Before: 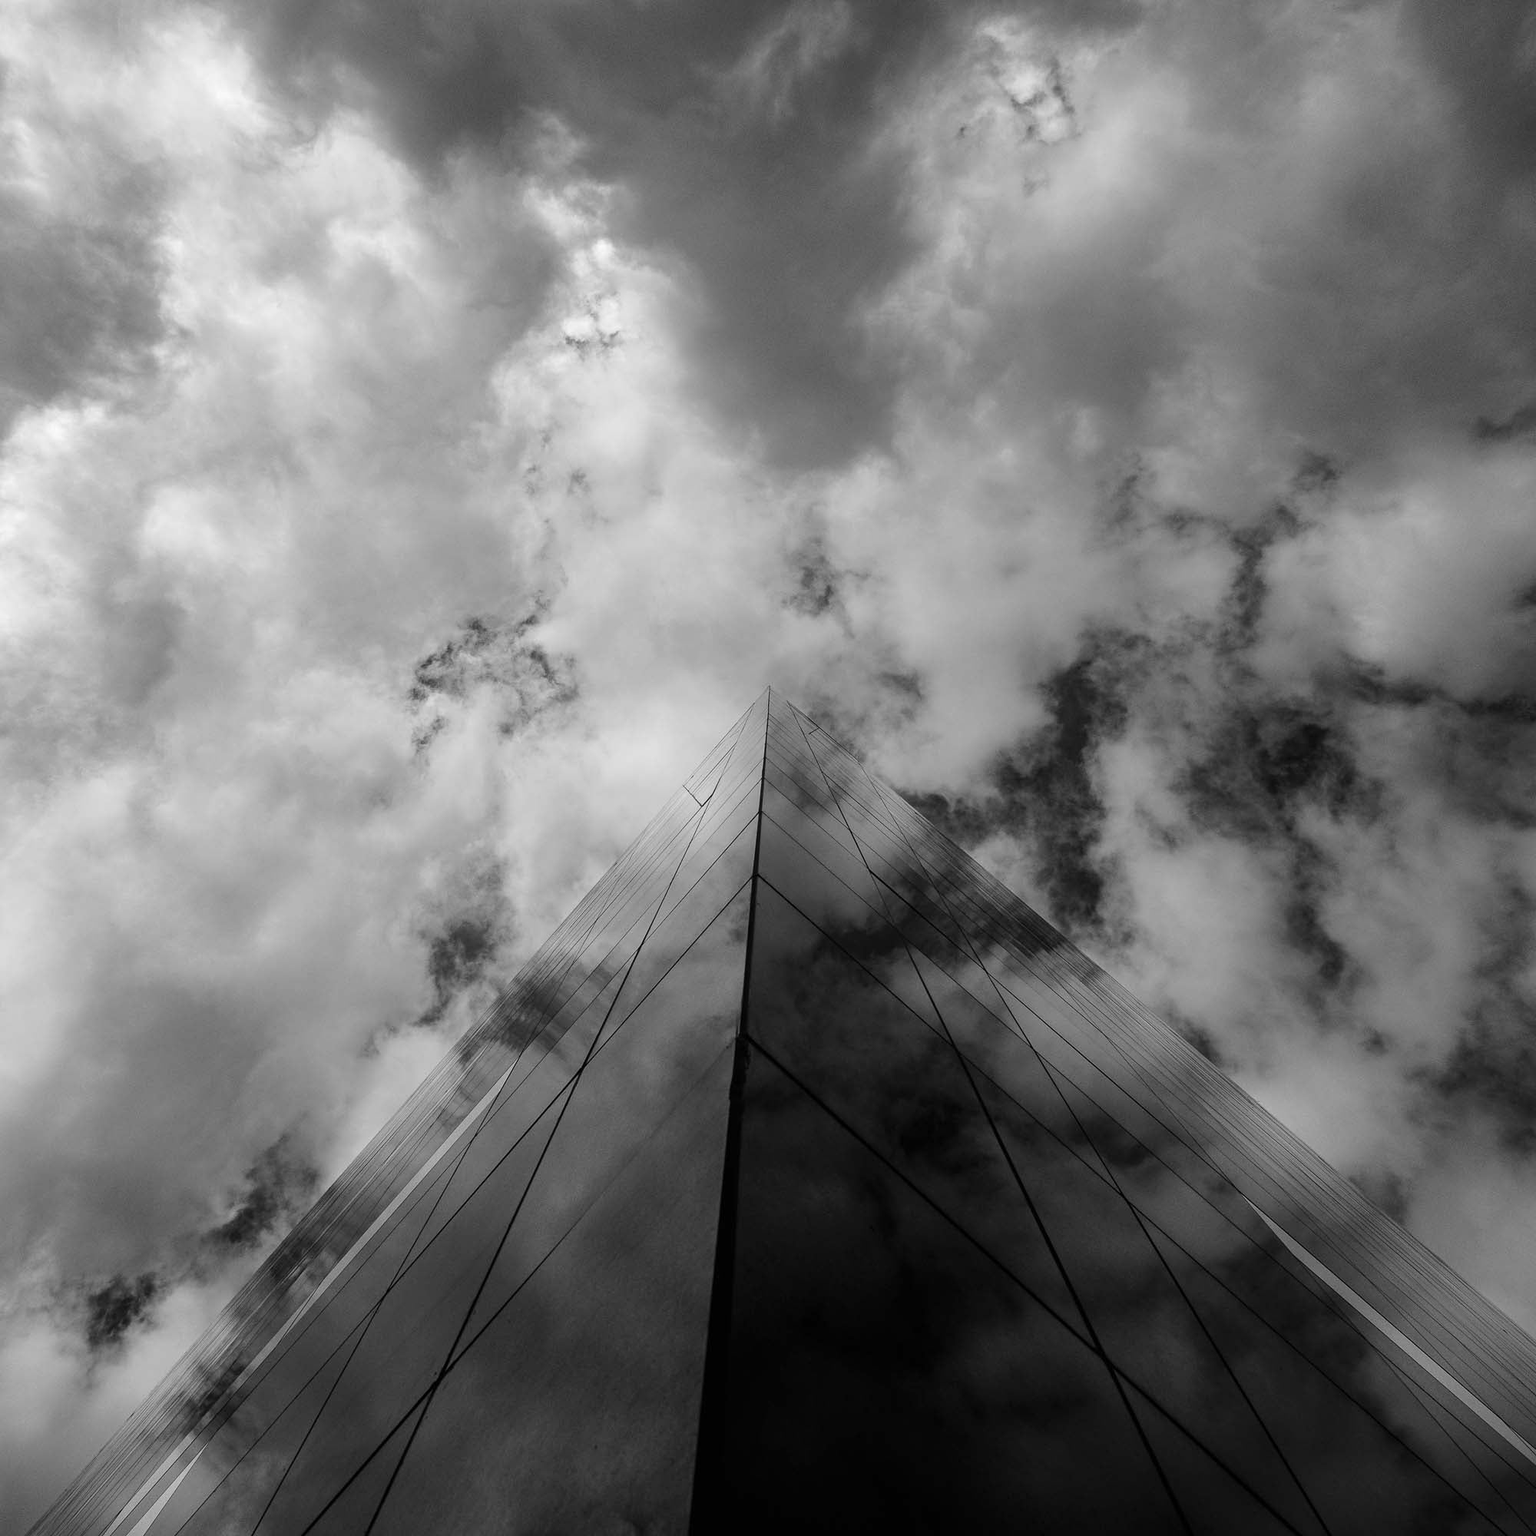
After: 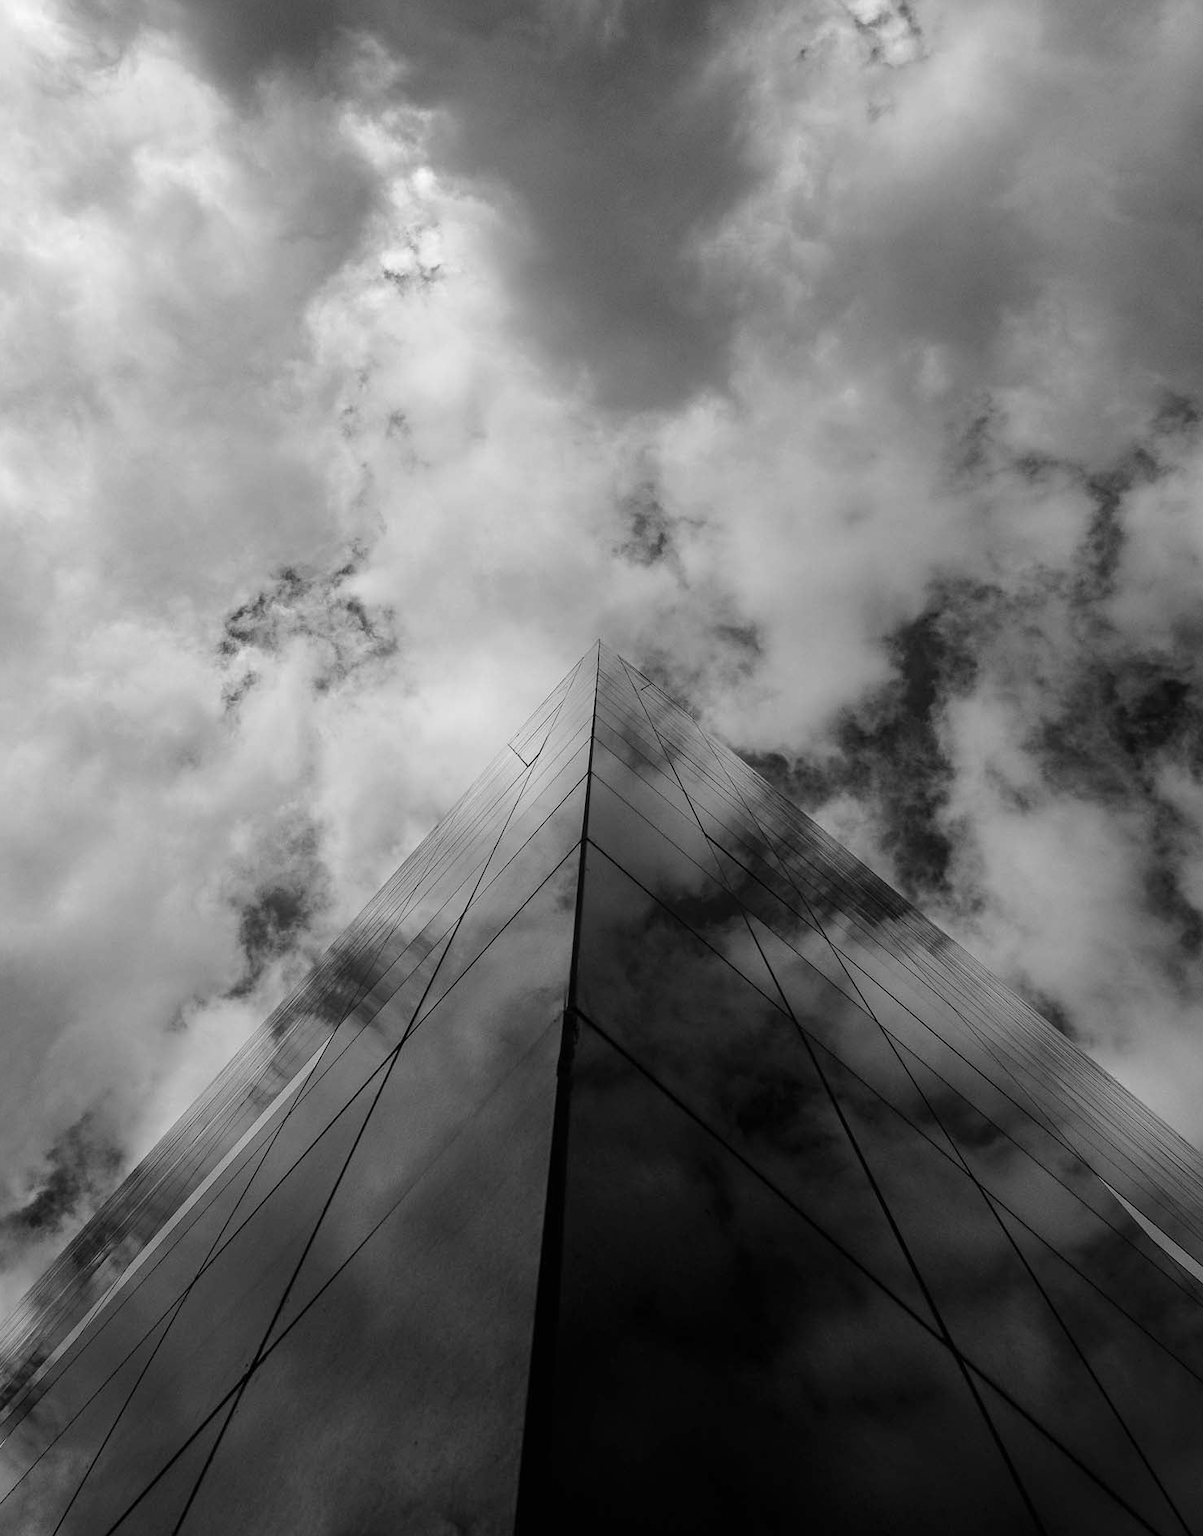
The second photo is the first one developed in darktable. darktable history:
crop and rotate: left 13.15%, top 5.251%, right 12.609%
tone equalizer: -8 EV 0.06 EV, smoothing diameter 25%, edges refinement/feathering 10, preserve details guided filter
